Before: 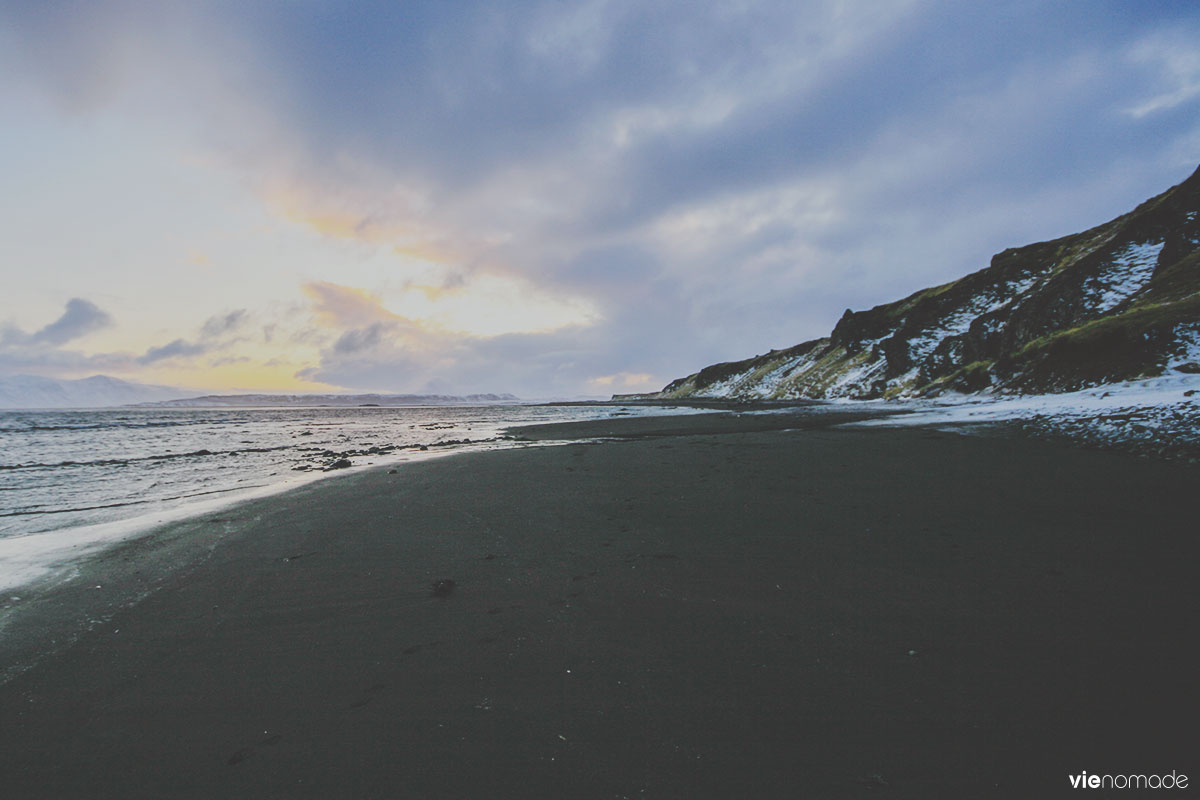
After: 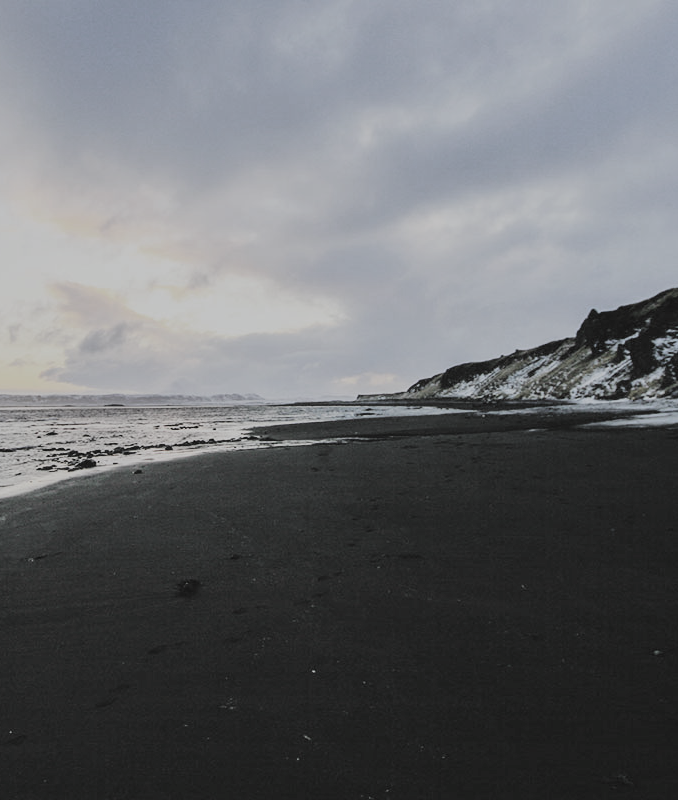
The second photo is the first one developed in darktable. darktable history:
crop: left 21.281%, right 22.191%
filmic rgb: black relative exposure -5.06 EV, white relative exposure 3.96 EV, threshold 2.94 EV, hardness 2.9, contrast 1.194, highlights saturation mix -30.1%, color science v4 (2020), enable highlight reconstruction true
